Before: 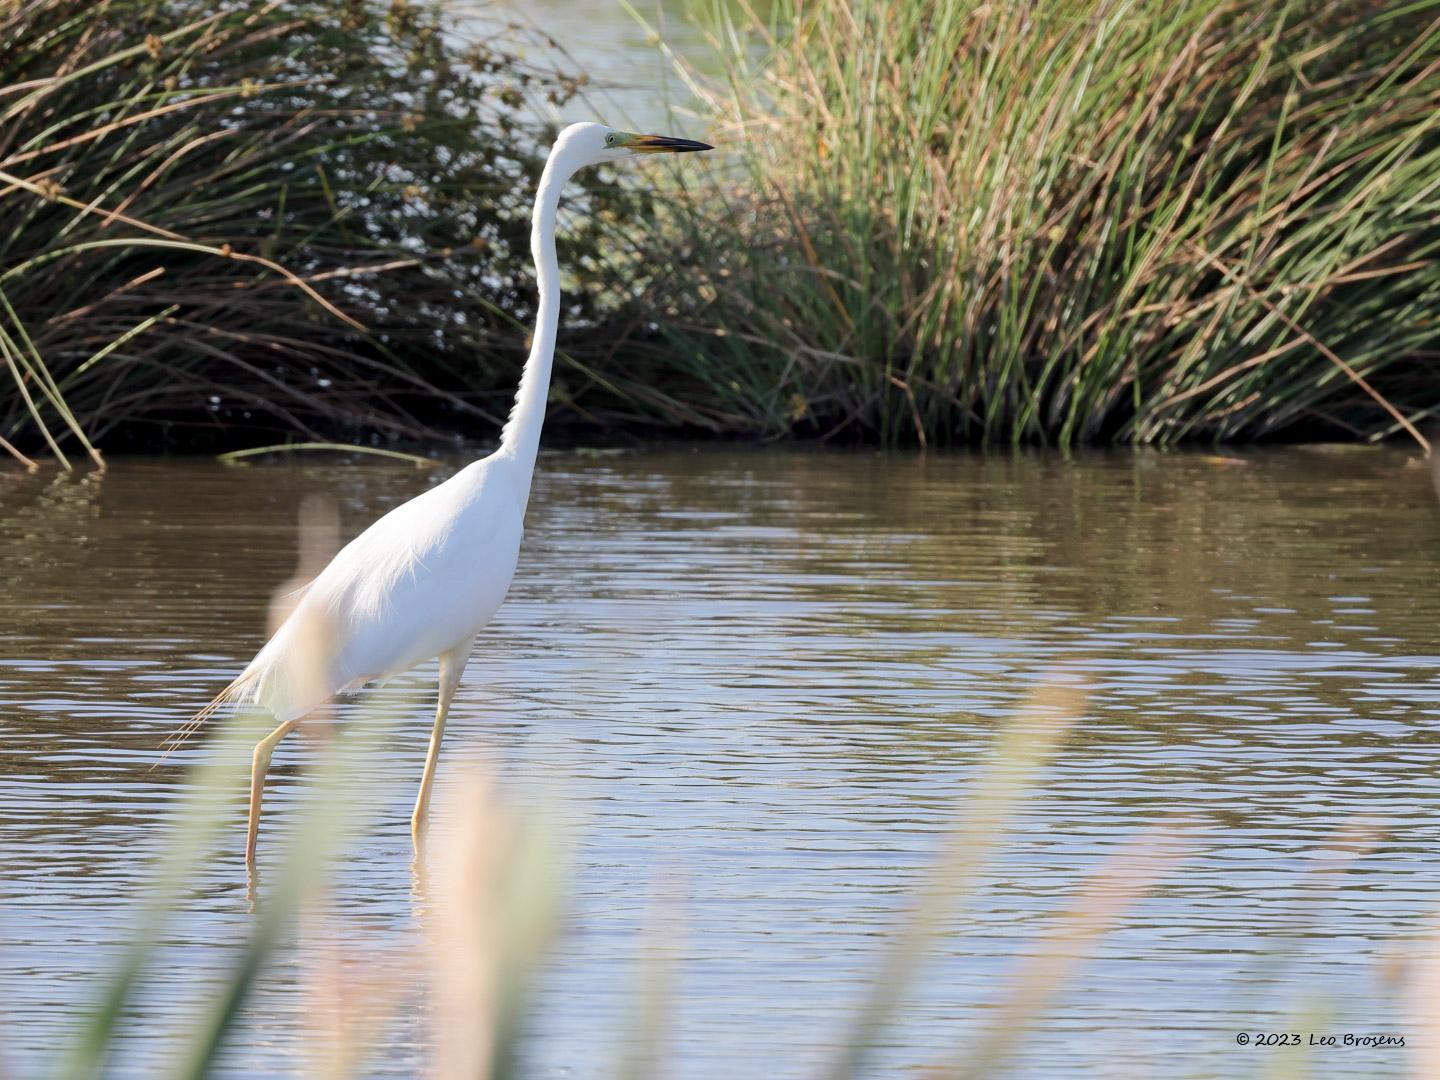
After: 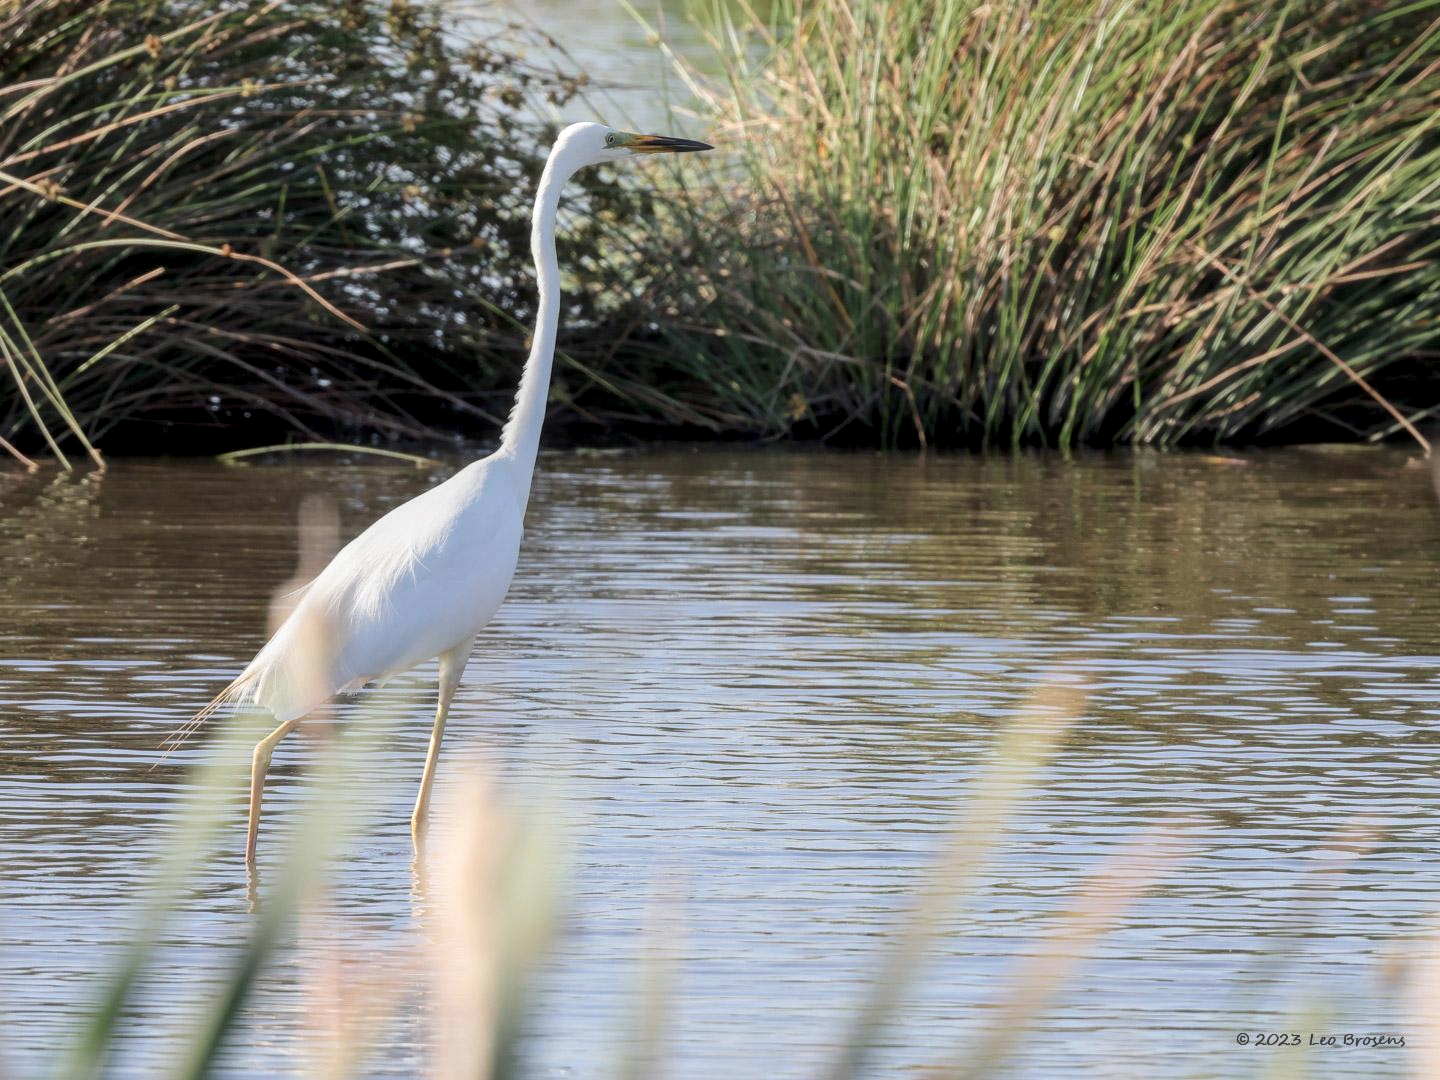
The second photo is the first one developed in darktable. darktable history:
haze removal: strength -0.1, adaptive false
local contrast: highlights 25%, detail 130%
